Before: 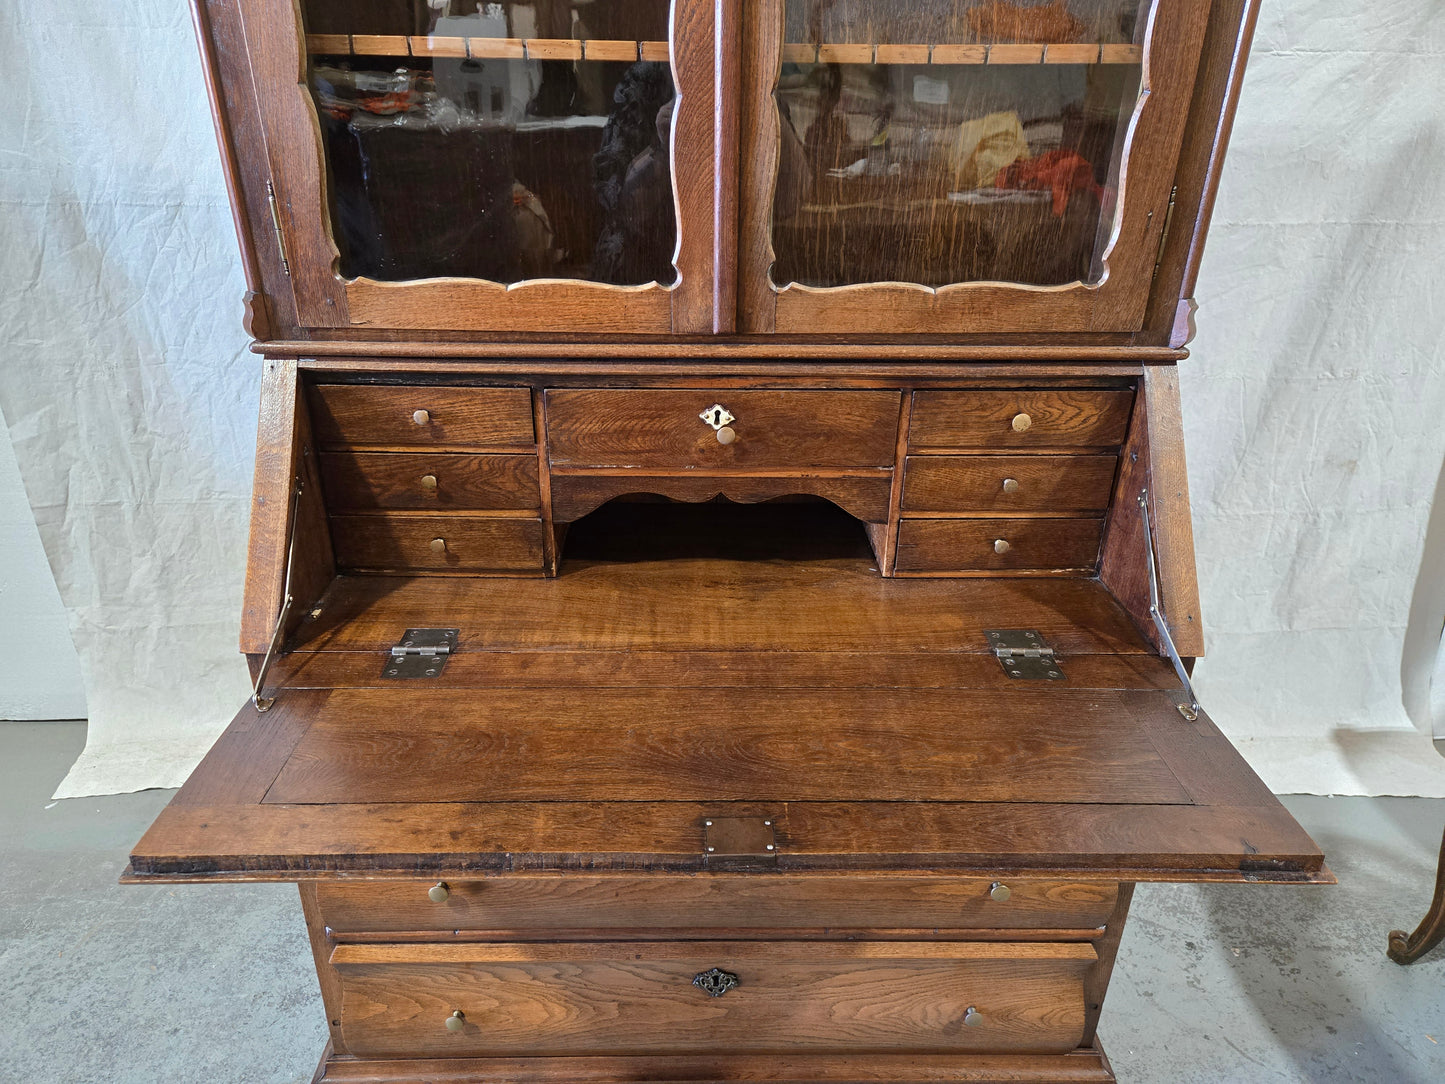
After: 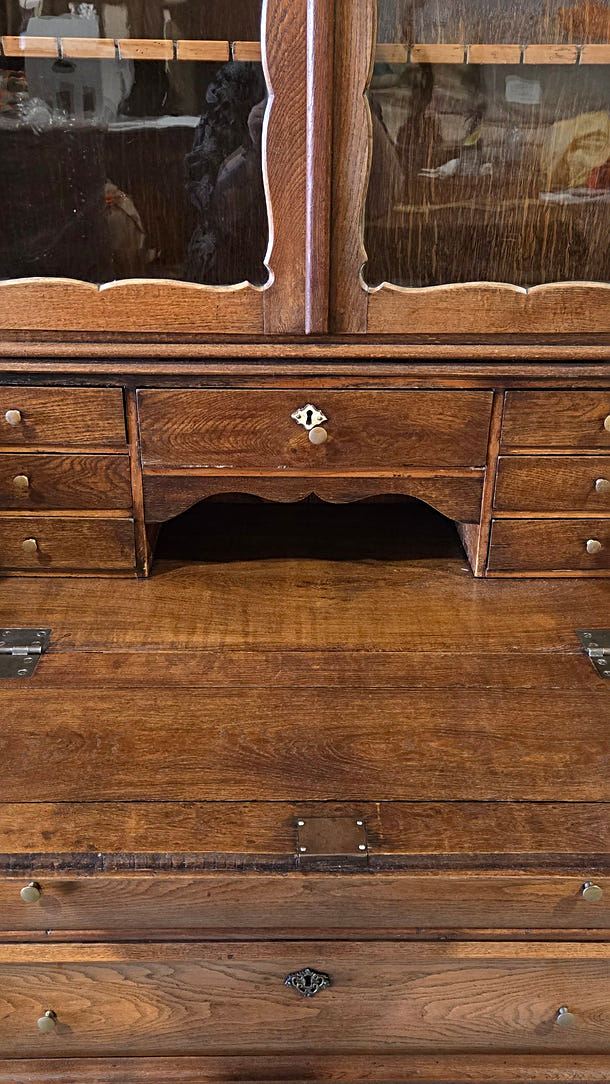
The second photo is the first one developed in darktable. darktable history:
crop: left 28.258%, right 29.488%
sharpen: radius 2.198, amount 0.377, threshold 0.005
